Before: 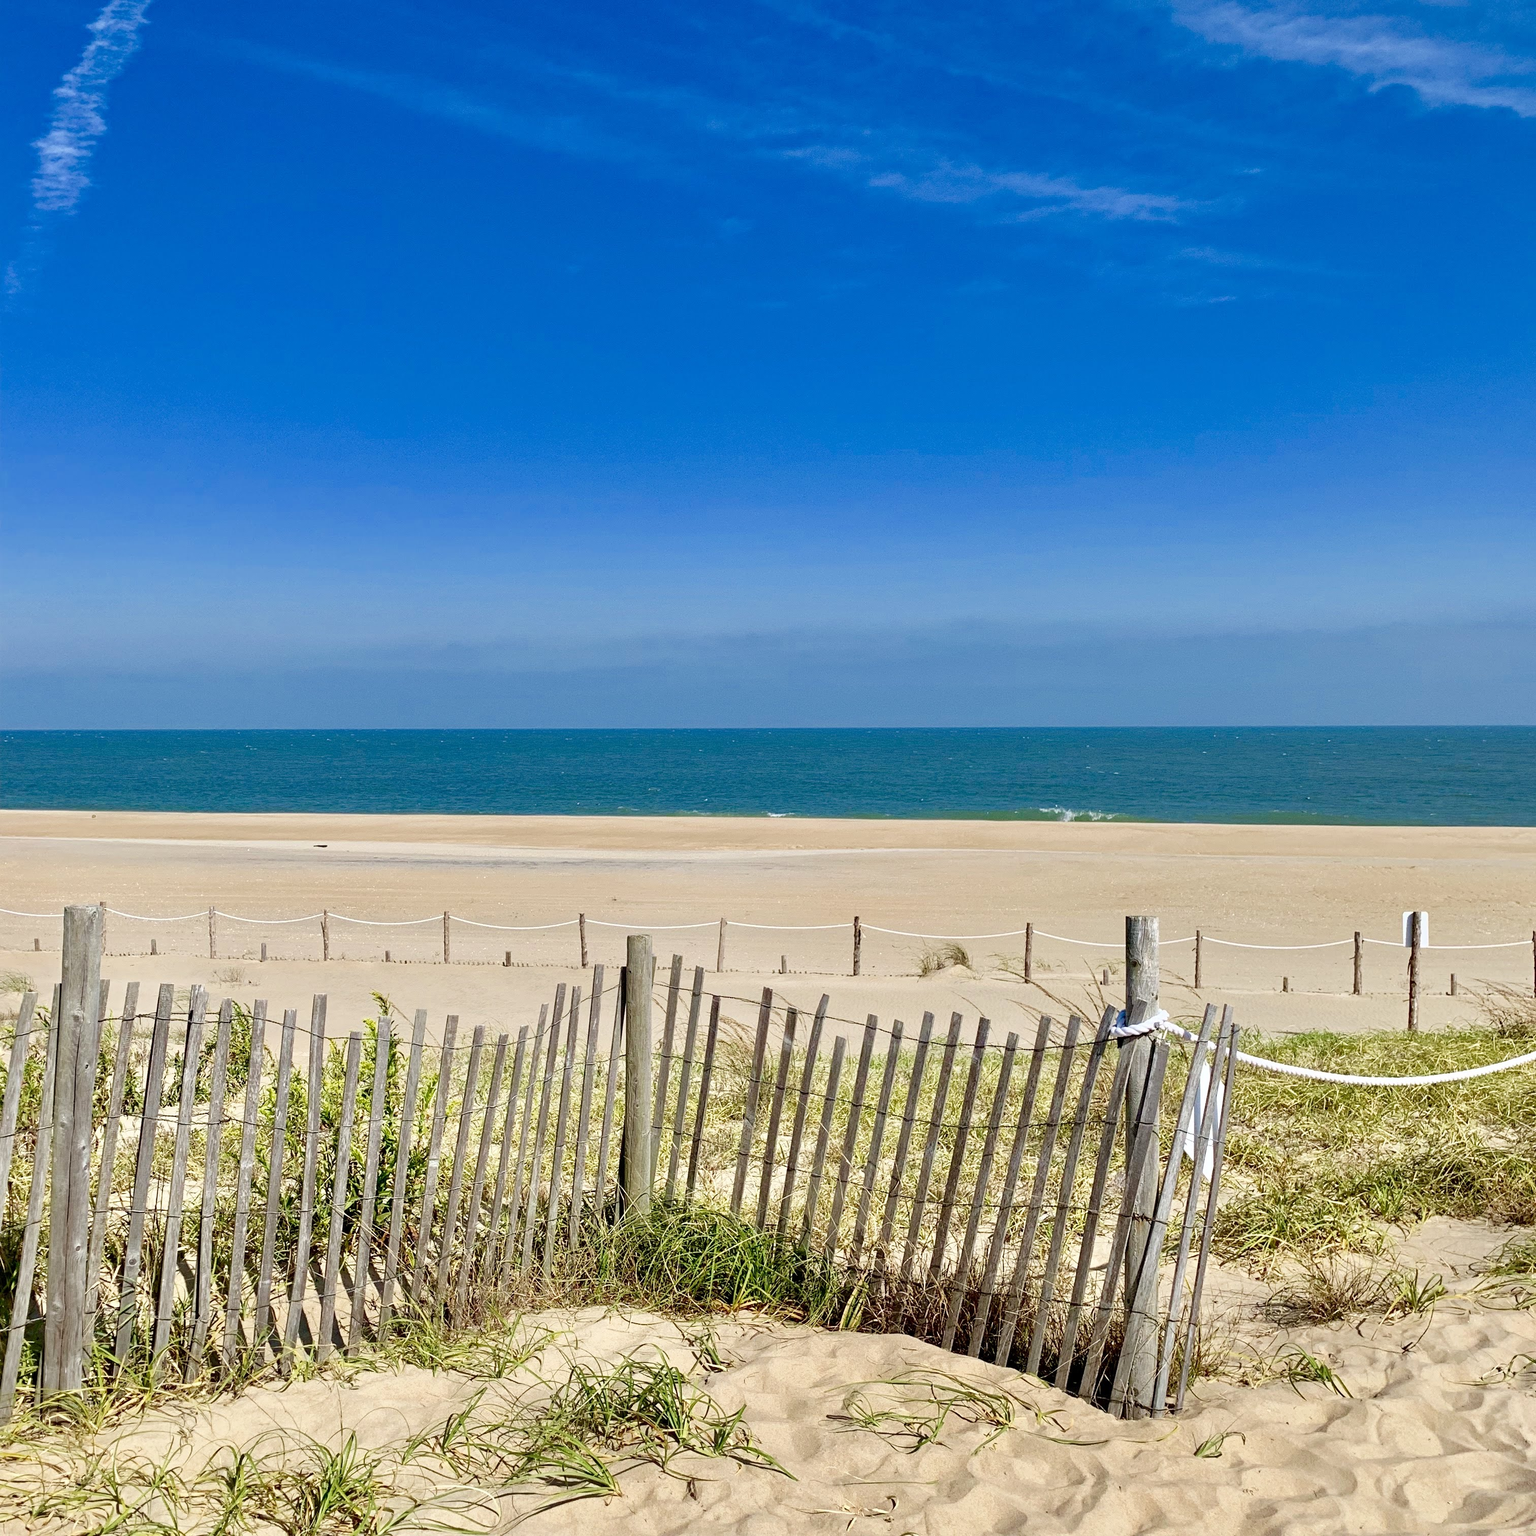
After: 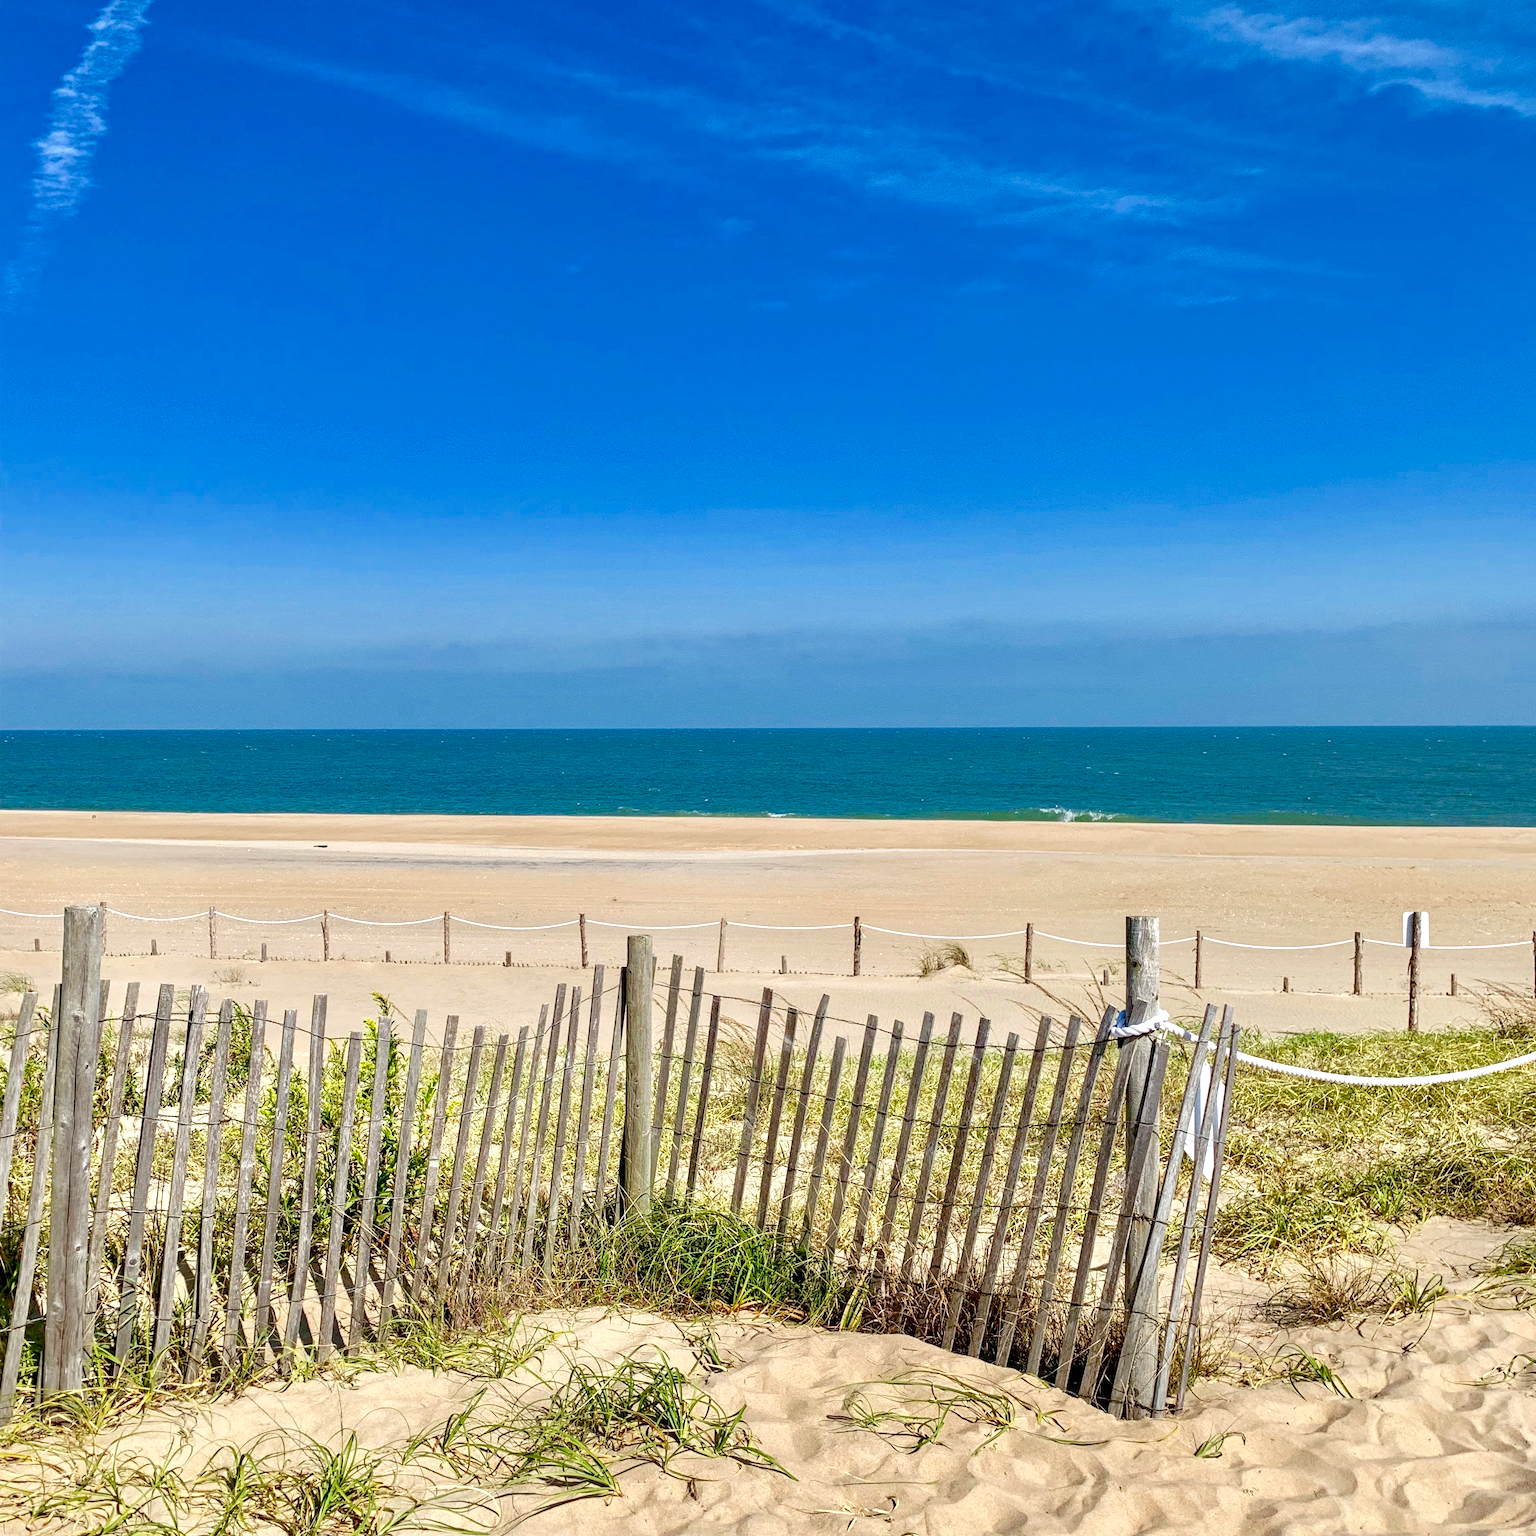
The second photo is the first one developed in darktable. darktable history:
exposure: black level correction 0.002, exposure 0.147 EV, compensate highlight preservation false
local contrast: on, module defaults
